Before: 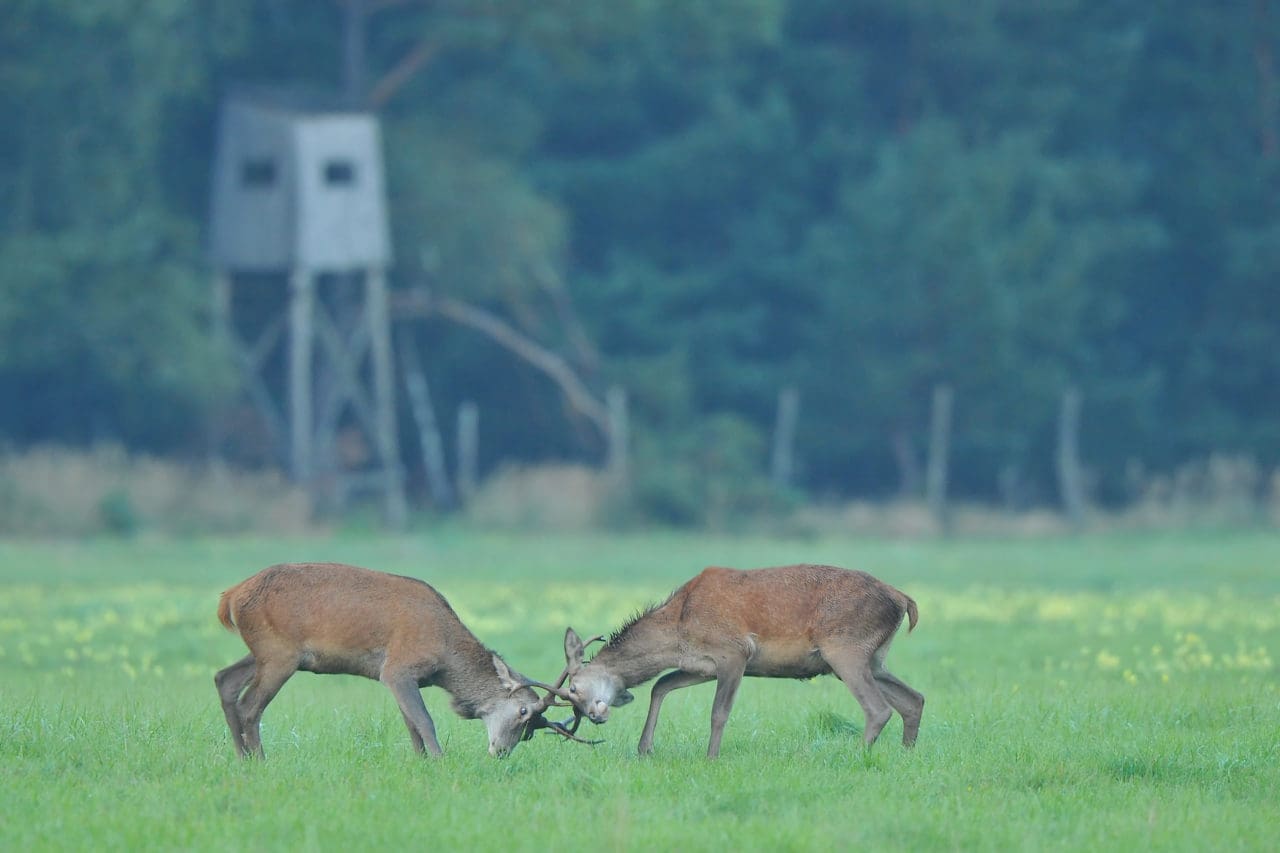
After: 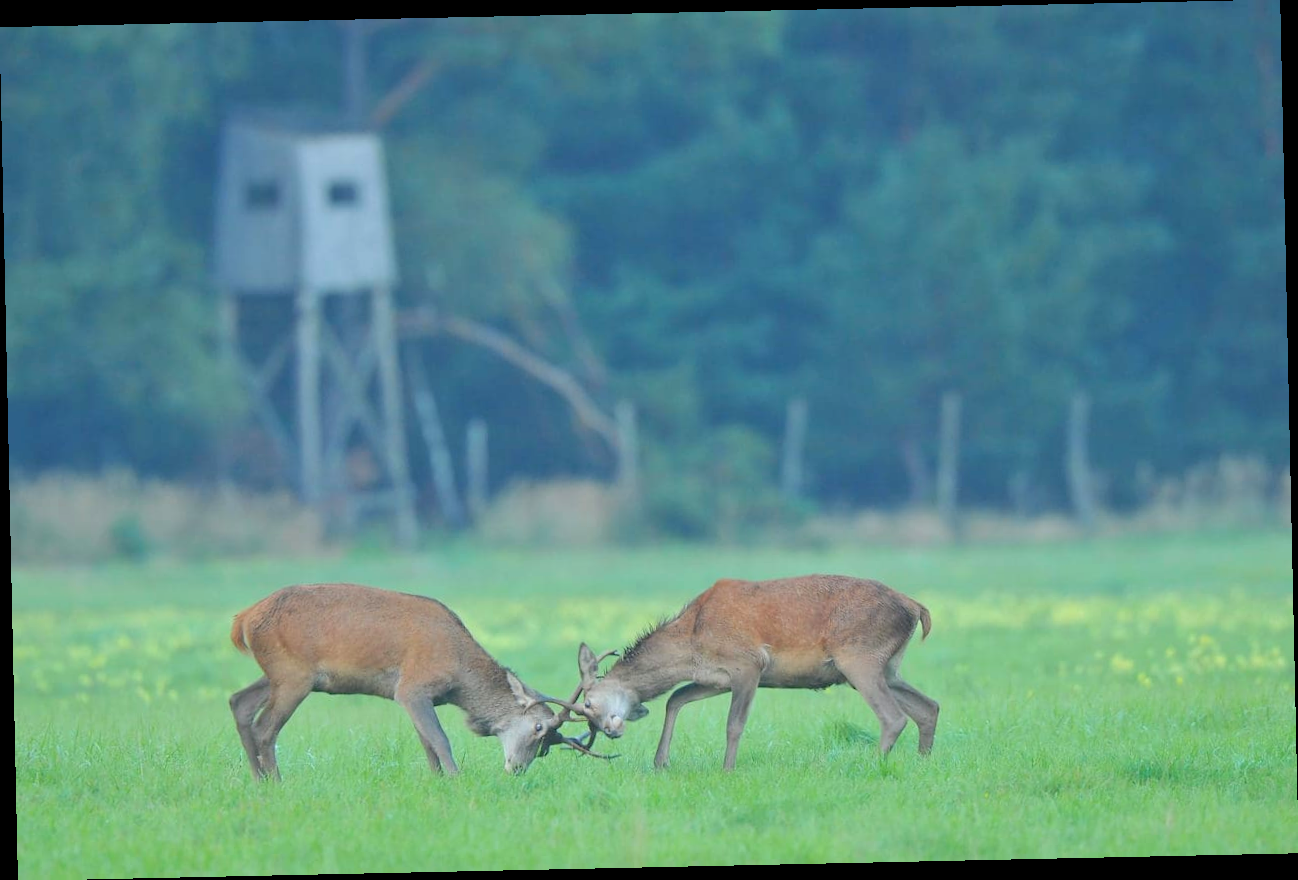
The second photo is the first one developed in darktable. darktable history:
rotate and perspective: rotation -1.24°, automatic cropping off
contrast brightness saturation: brightness 0.09, saturation 0.19
